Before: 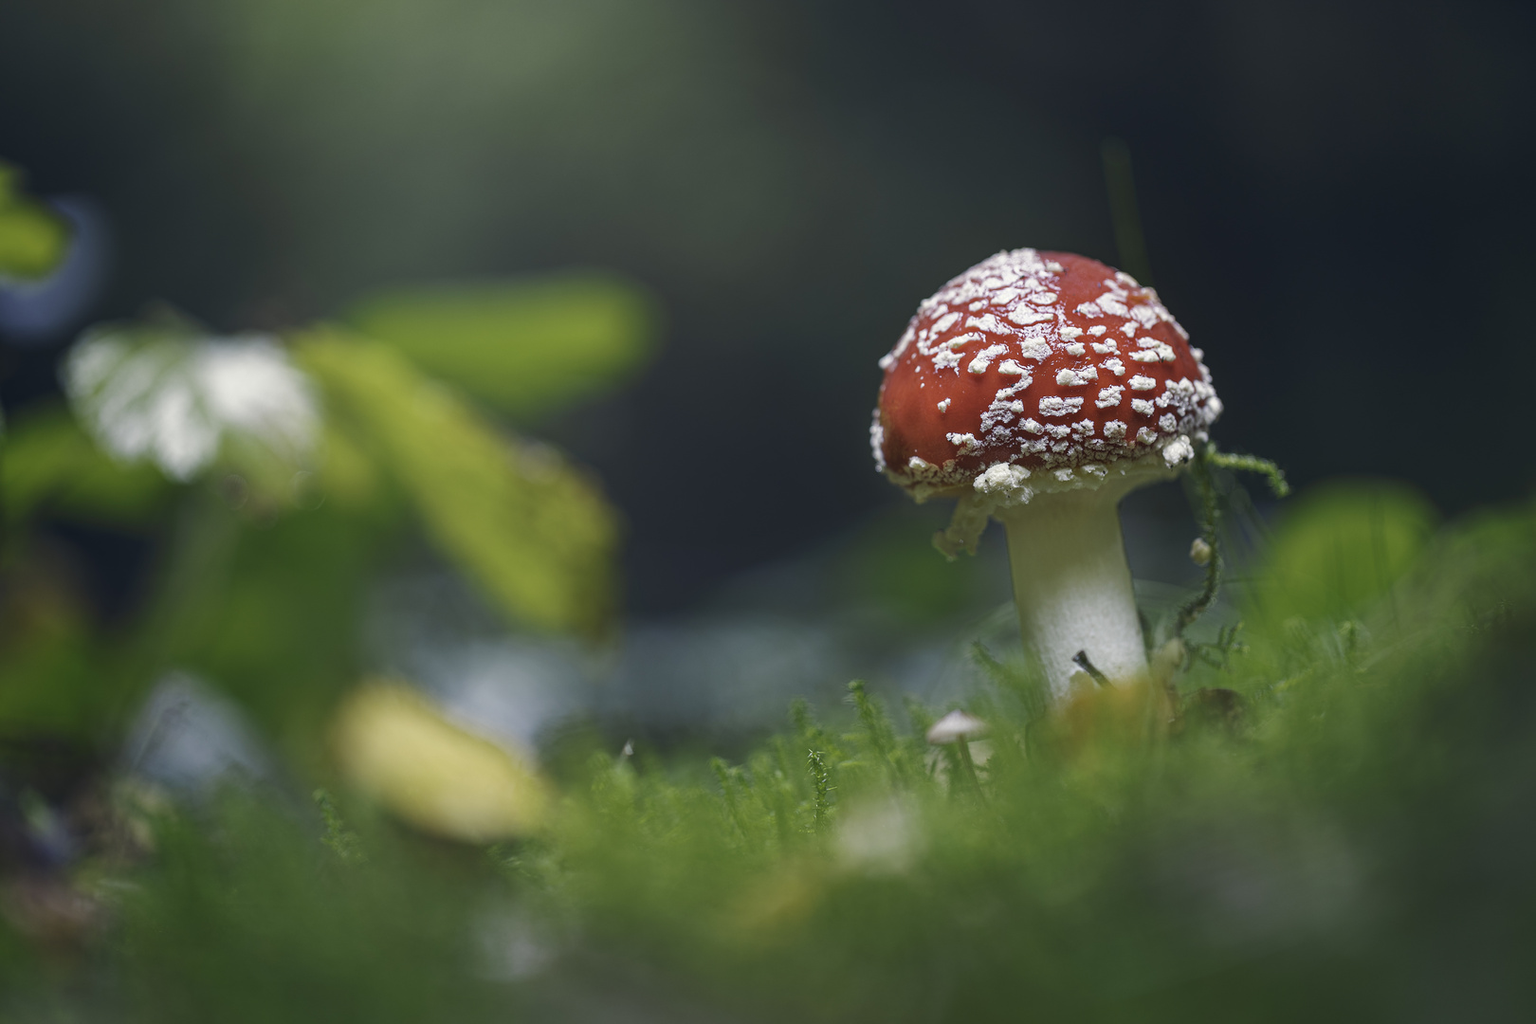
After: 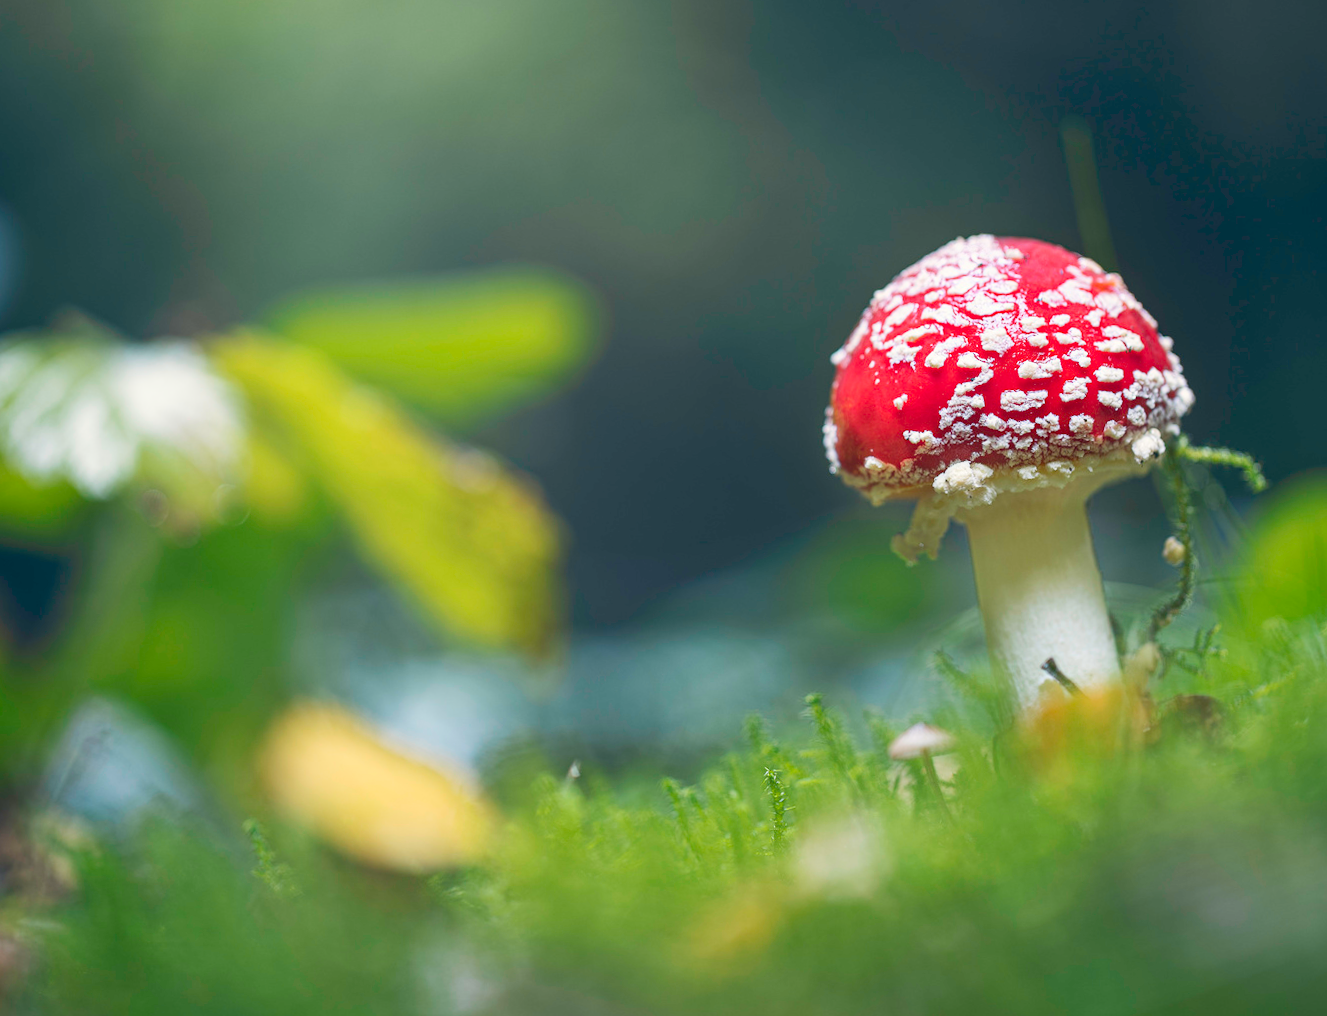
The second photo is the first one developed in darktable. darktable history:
crop and rotate: angle 1.11°, left 4.471%, top 0.722%, right 11.251%, bottom 2.461%
contrast brightness saturation: contrast 0.197, brightness 0.161, saturation 0.227
